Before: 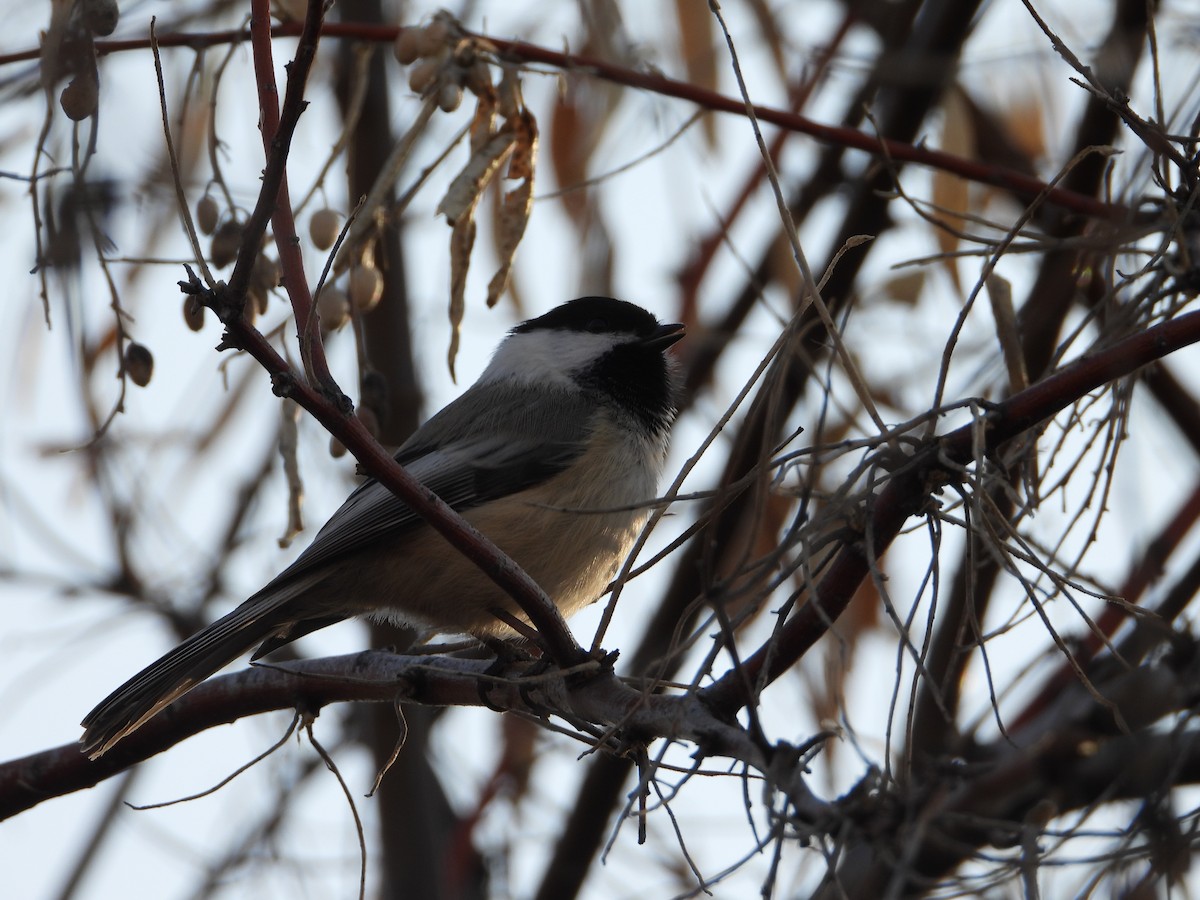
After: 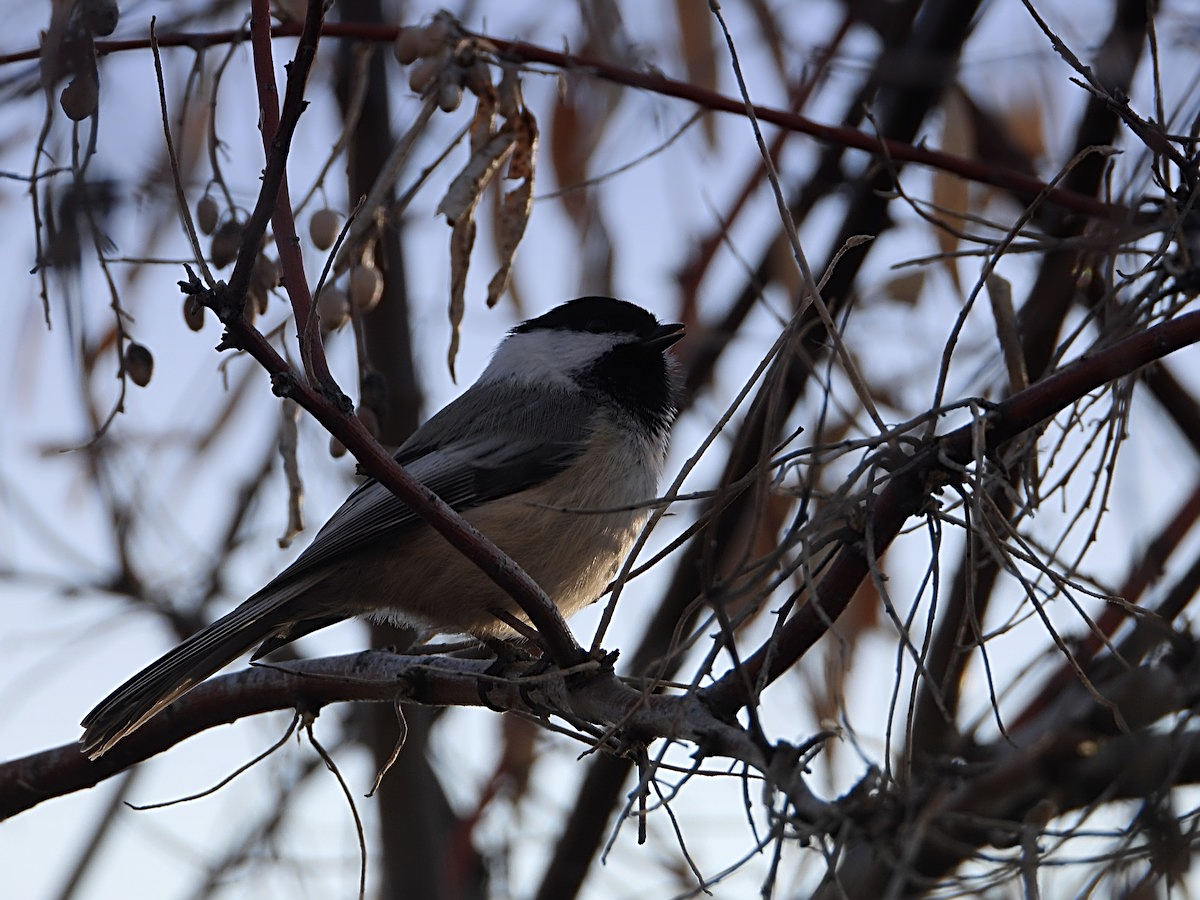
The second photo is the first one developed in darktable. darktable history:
shadows and highlights: shadows 30.86, highlights 0, soften with gaussian
graduated density: hue 238.83°, saturation 50%
sharpen: radius 2.543, amount 0.636
